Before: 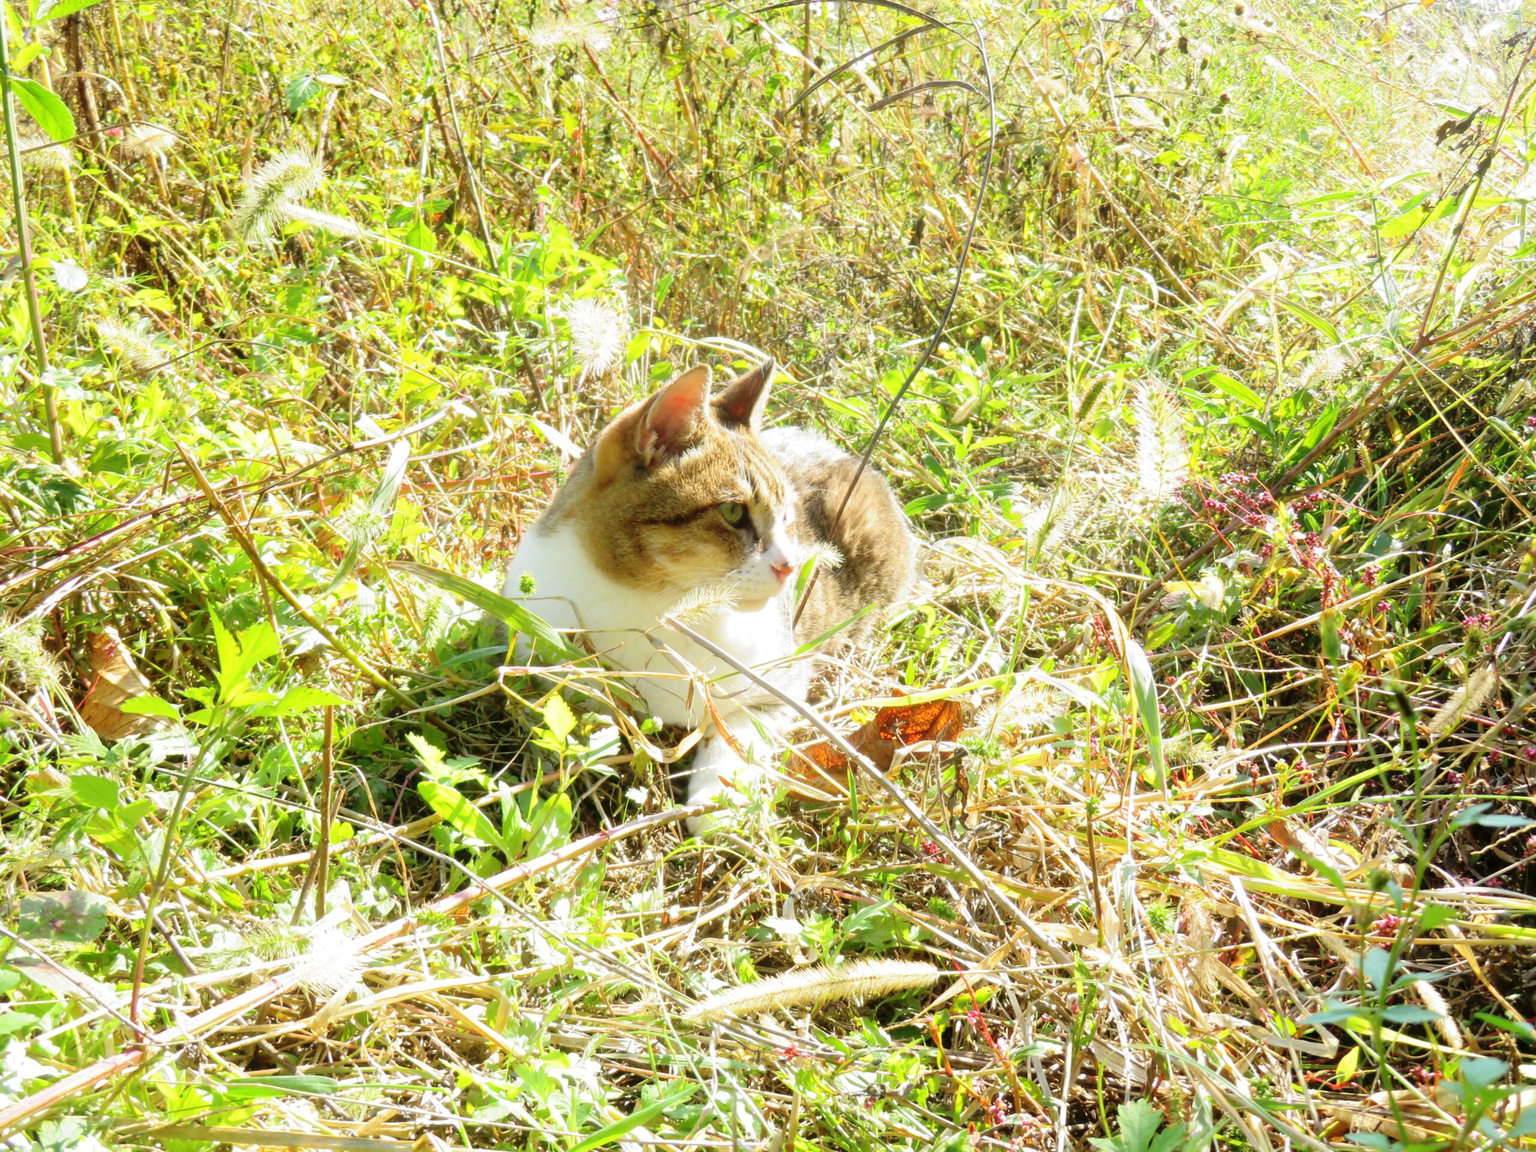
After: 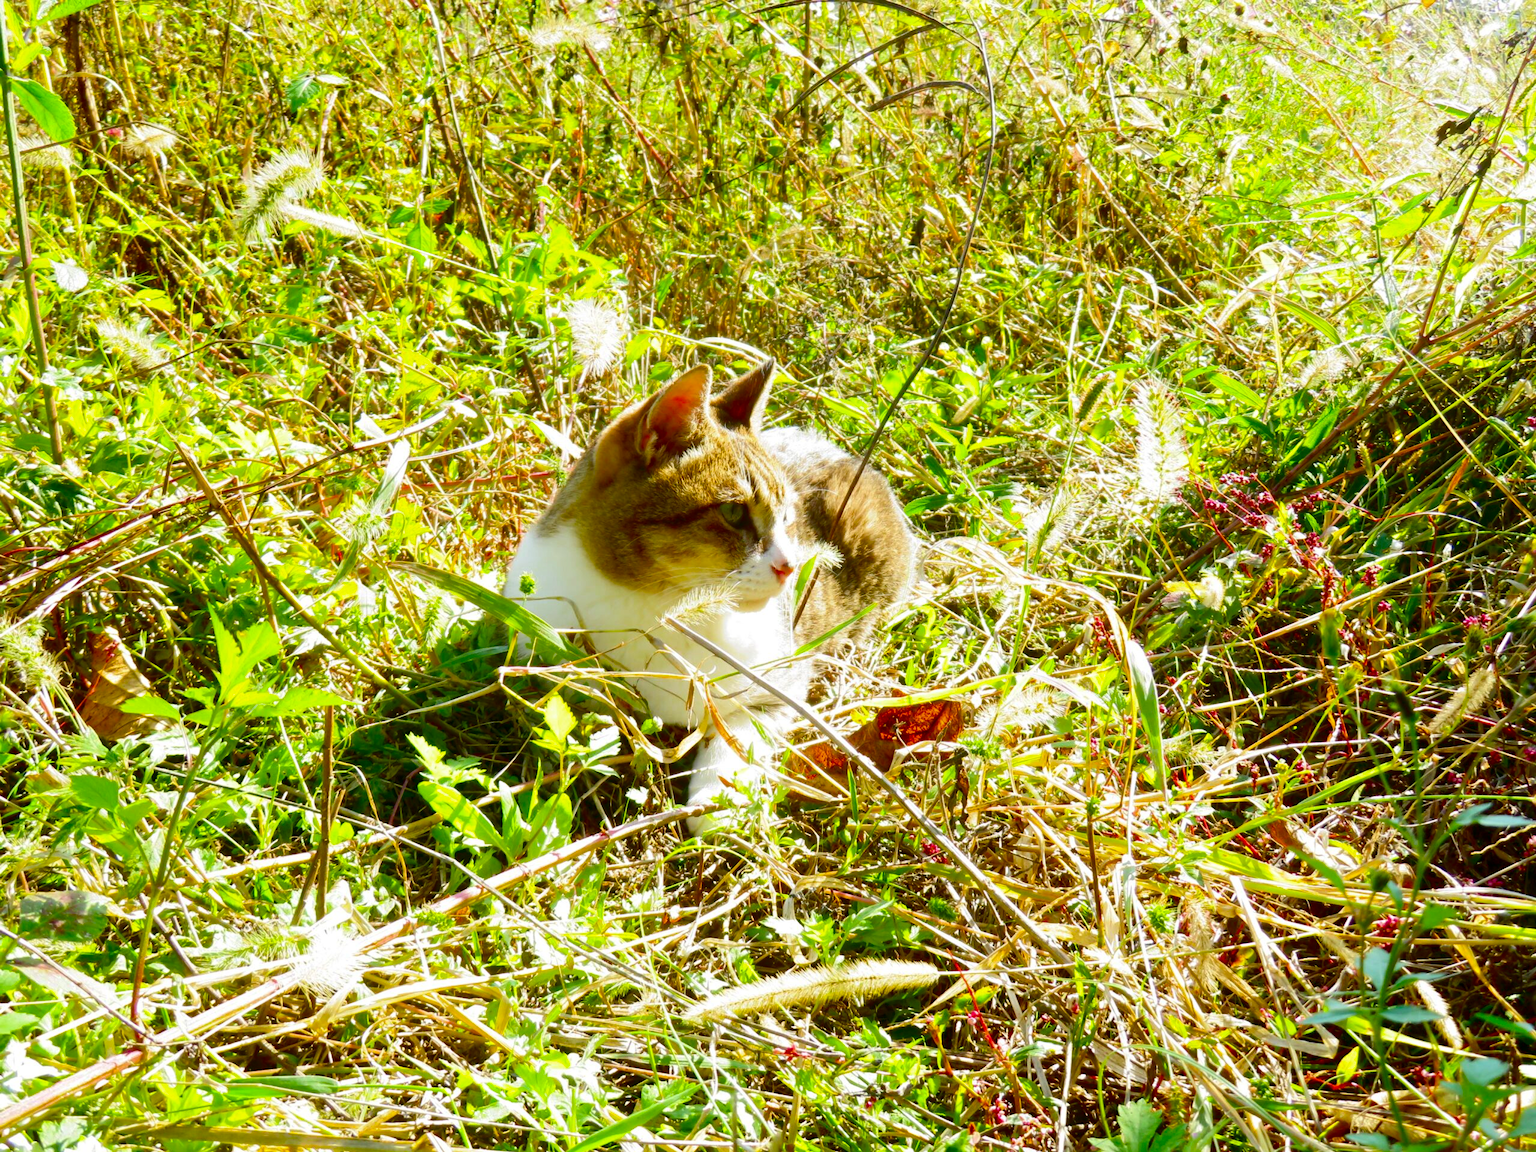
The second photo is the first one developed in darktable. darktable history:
color balance rgb: perceptual saturation grading › global saturation 20%, perceptual saturation grading › highlights 2.68%, perceptual saturation grading › shadows 50%
rgb curve: curves: ch0 [(0, 0) (0.093, 0.159) (0.241, 0.265) (0.414, 0.42) (1, 1)], compensate middle gray true, preserve colors basic power
contrast brightness saturation: contrast 0.1, brightness -0.26, saturation 0.14
